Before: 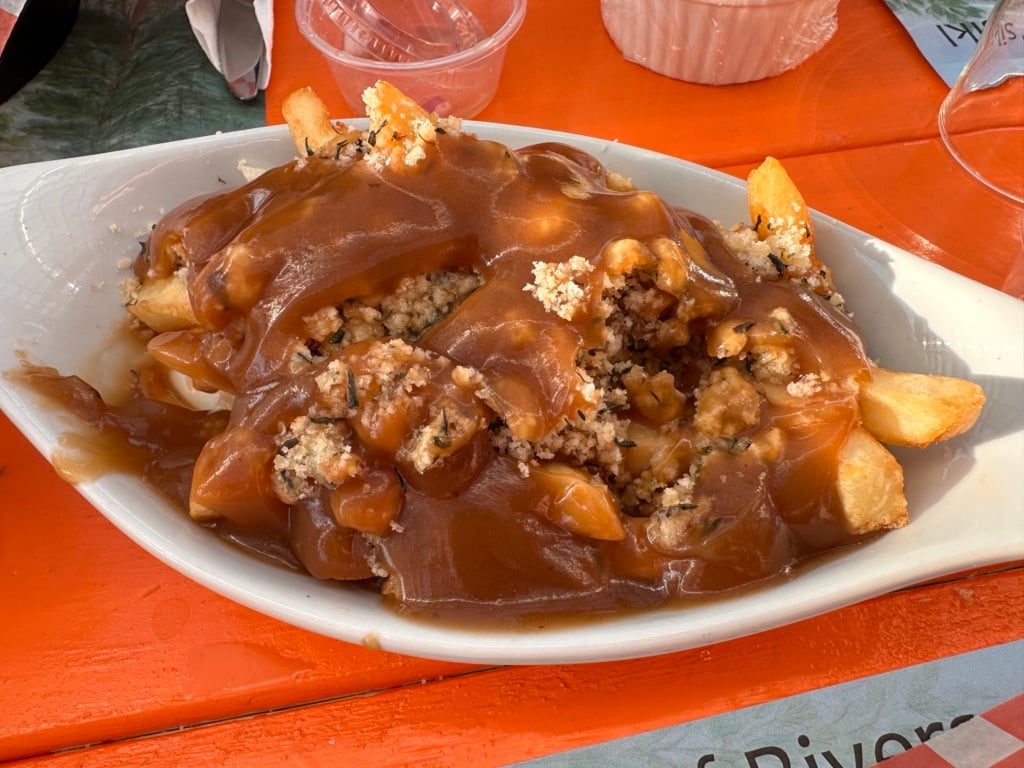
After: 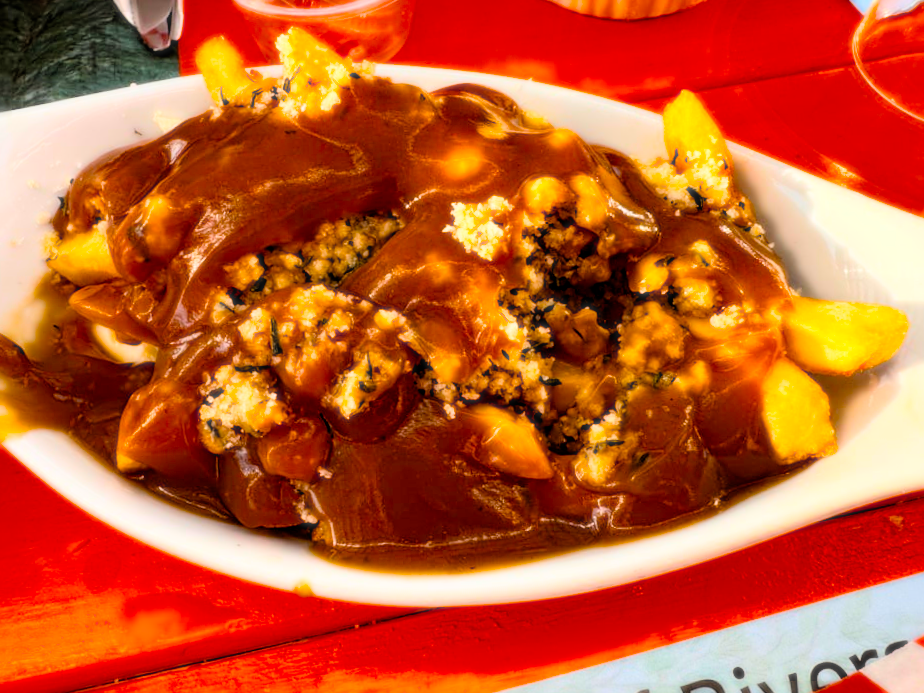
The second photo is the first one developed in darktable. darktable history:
crop and rotate: angle 1.96°, left 5.673%, top 5.673%
filmic rgb: black relative exposure -7.75 EV, white relative exposure 4.4 EV, threshold 3 EV, target black luminance 0%, hardness 3.76, latitude 50.51%, contrast 1.074, highlights saturation mix 10%, shadows ↔ highlights balance -0.22%, color science v4 (2020), enable highlight reconstruction true
color balance rgb: linear chroma grading › global chroma 15%, perceptual saturation grading › global saturation 30%
sharpen: radius 4.883
bloom: size 0%, threshold 54.82%, strength 8.31%
